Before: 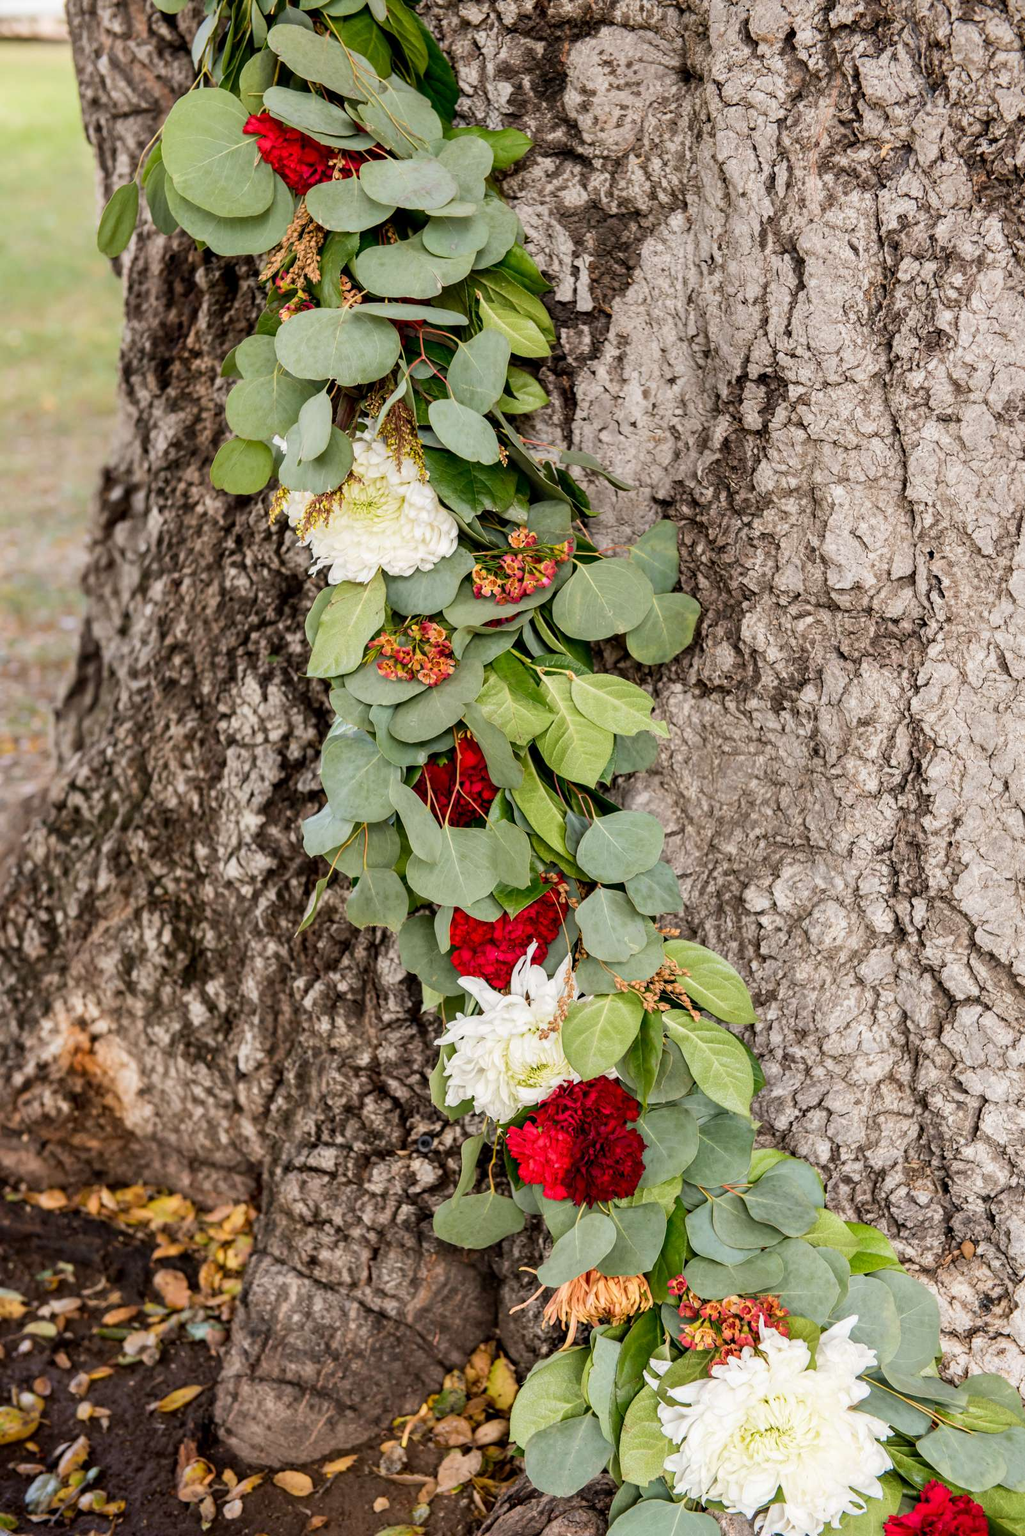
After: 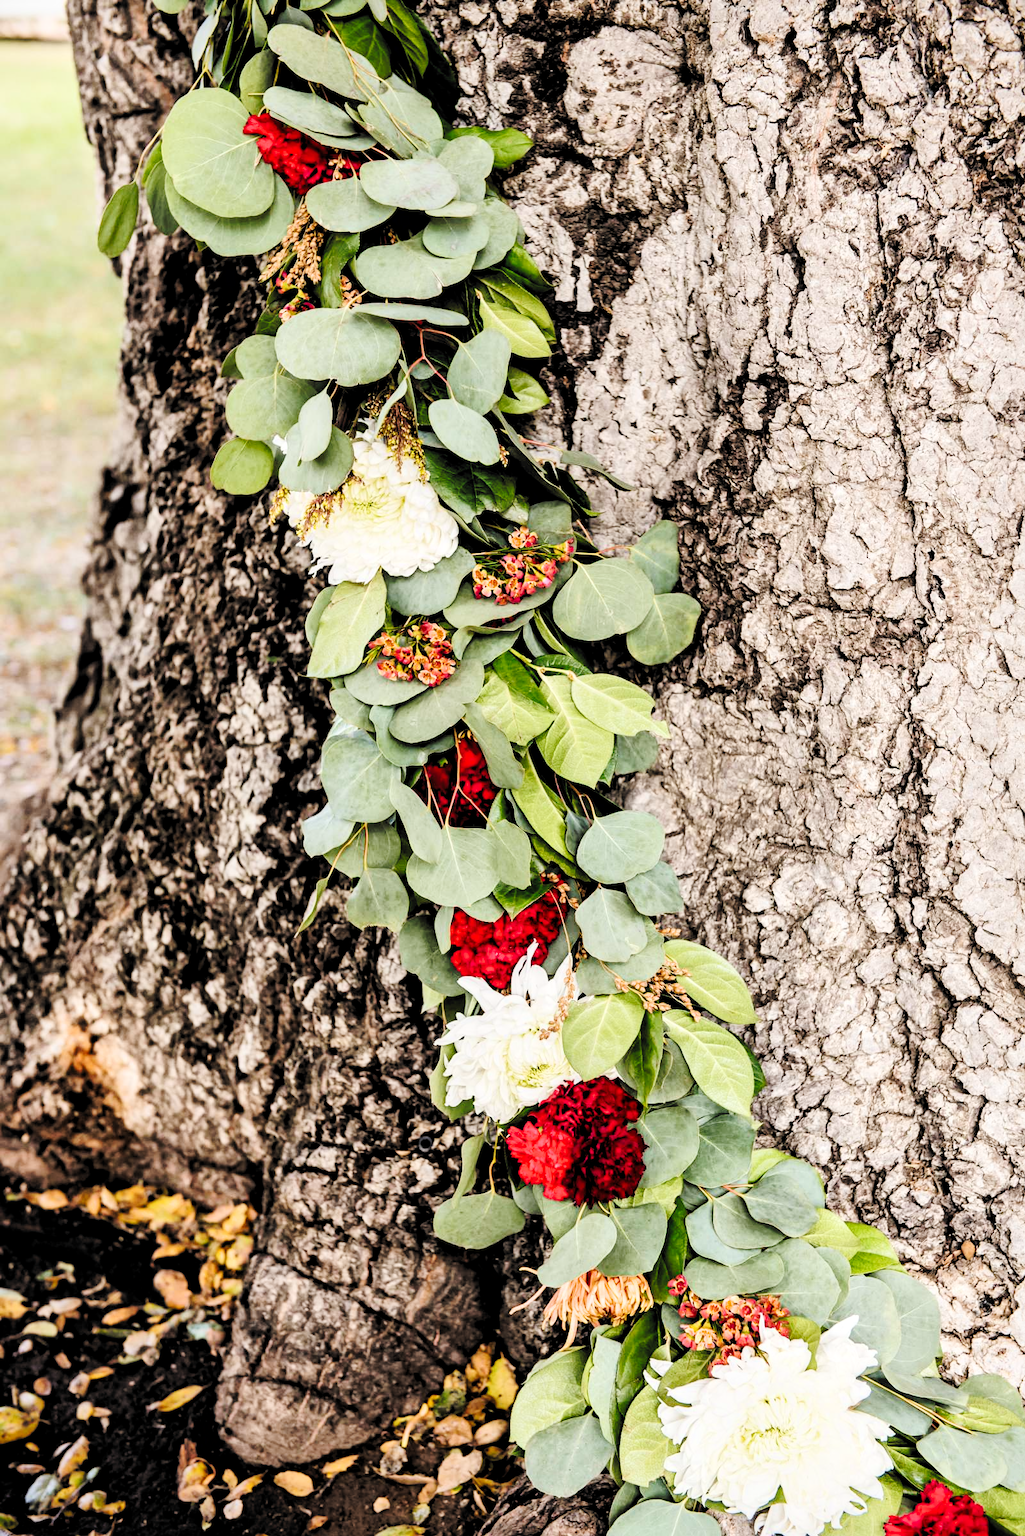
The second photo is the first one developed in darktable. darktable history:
contrast brightness saturation: saturation -0.063
tone equalizer: -8 EV -0.379 EV, -7 EV -0.413 EV, -6 EV -0.344 EV, -5 EV -0.185 EV, -3 EV 0.238 EV, -2 EV 0.353 EV, -1 EV 0.382 EV, +0 EV 0.429 EV
local contrast: mode bilateral grid, contrast 20, coarseness 51, detail 141%, midtone range 0.2
tone curve: curves: ch0 [(0, 0) (0.126, 0.086) (0.338, 0.307) (0.494, 0.531) (0.703, 0.762) (1, 1)]; ch1 [(0, 0) (0.346, 0.324) (0.45, 0.426) (0.5, 0.5) (0.522, 0.517) (0.55, 0.578) (1, 1)]; ch2 [(0, 0) (0.44, 0.424) (0.501, 0.499) (0.554, 0.554) (0.622, 0.667) (0.707, 0.746) (1, 1)], preserve colors none
filmic rgb: black relative exposure -5.03 EV, white relative exposure 3.49 EV, threshold 6 EV, hardness 3.18, contrast 1.383, highlights saturation mix -30.59%, color science v6 (2022), enable highlight reconstruction true
